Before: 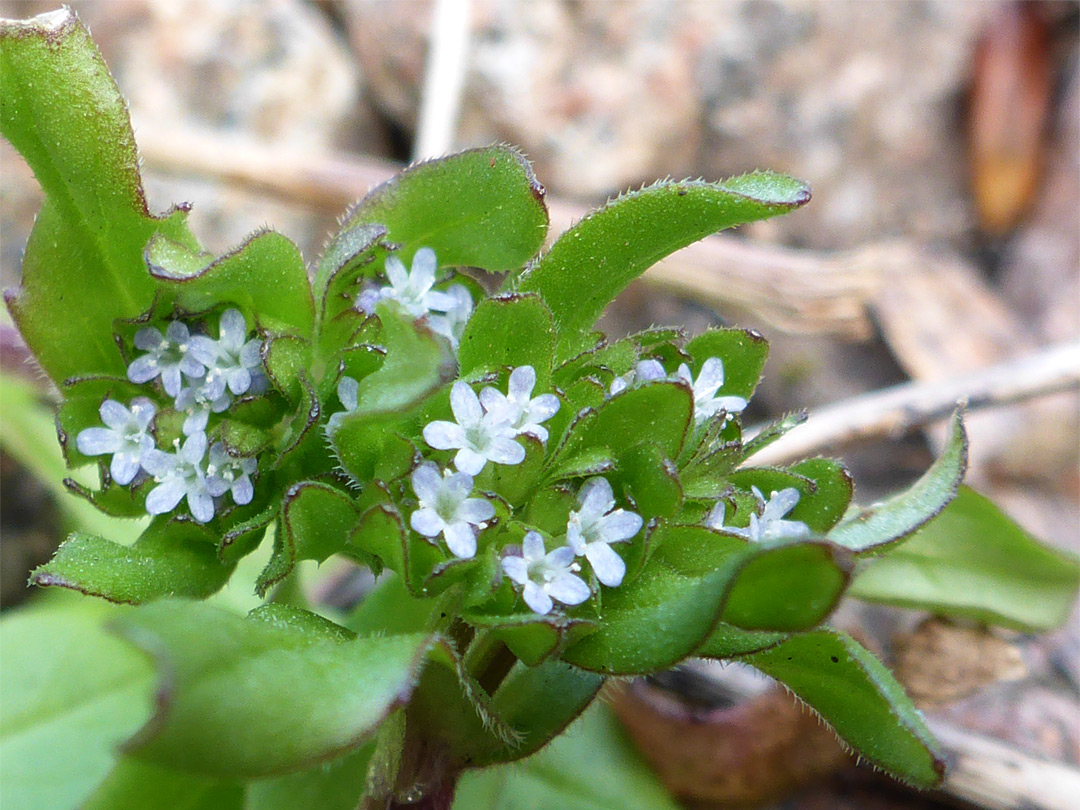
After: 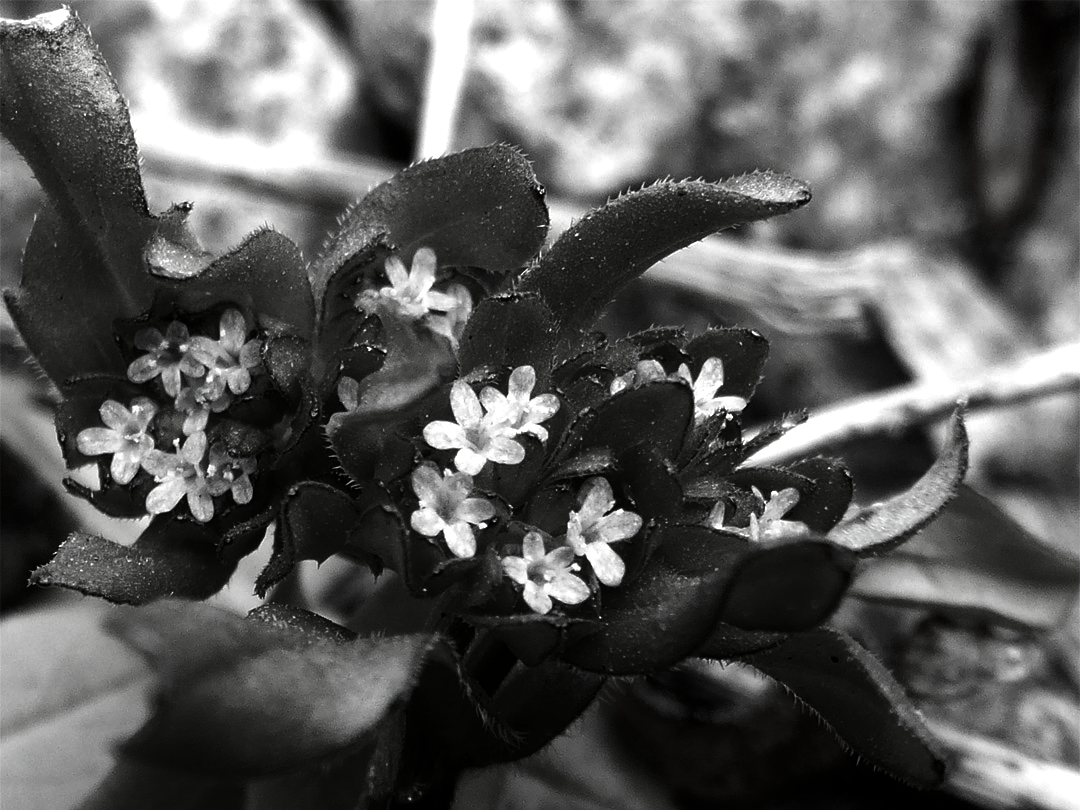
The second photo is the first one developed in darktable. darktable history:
contrast brightness saturation: contrast -0.035, brightness -0.6, saturation -0.984
color balance rgb: shadows lift › chroma 1.044%, shadows lift › hue 31.12°, highlights gain › chroma 2.053%, highlights gain › hue 293.99°, perceptual saturation grading › global saturation 0.707%, perceptual saturation grading › mid-tones 6.154%, perceptual saturation grading › shadows 71.663%, perceptual brilliance grading › global brilliance 14.69%, perceptual brilliance grading › shadows -34.536%, saturation formula JzAzBz (2021)
